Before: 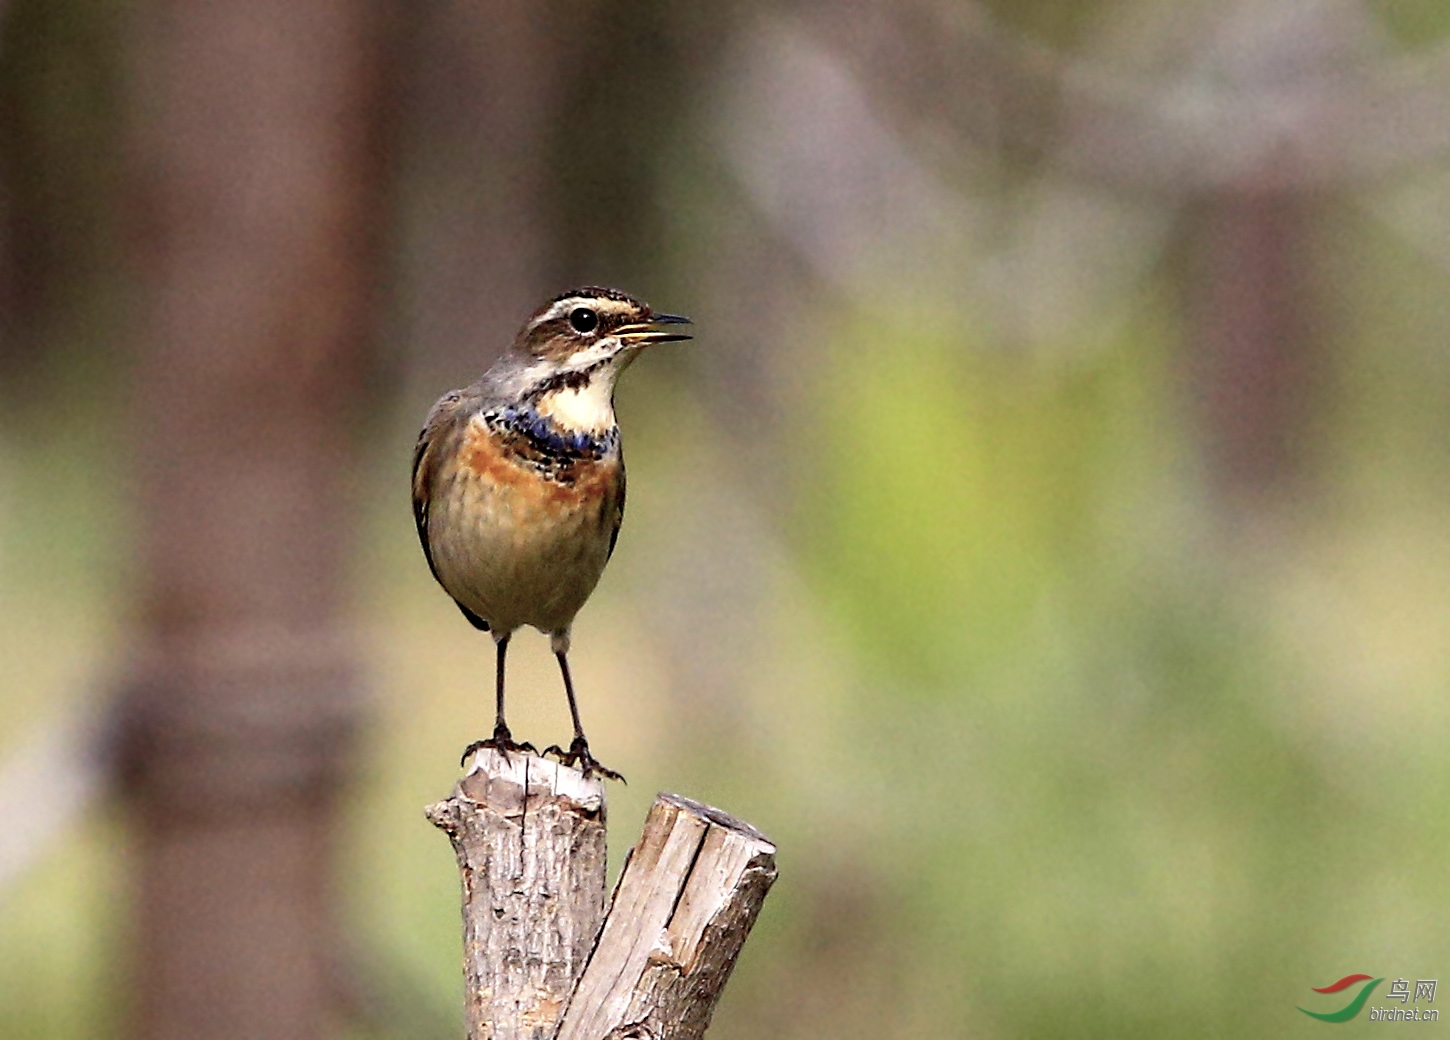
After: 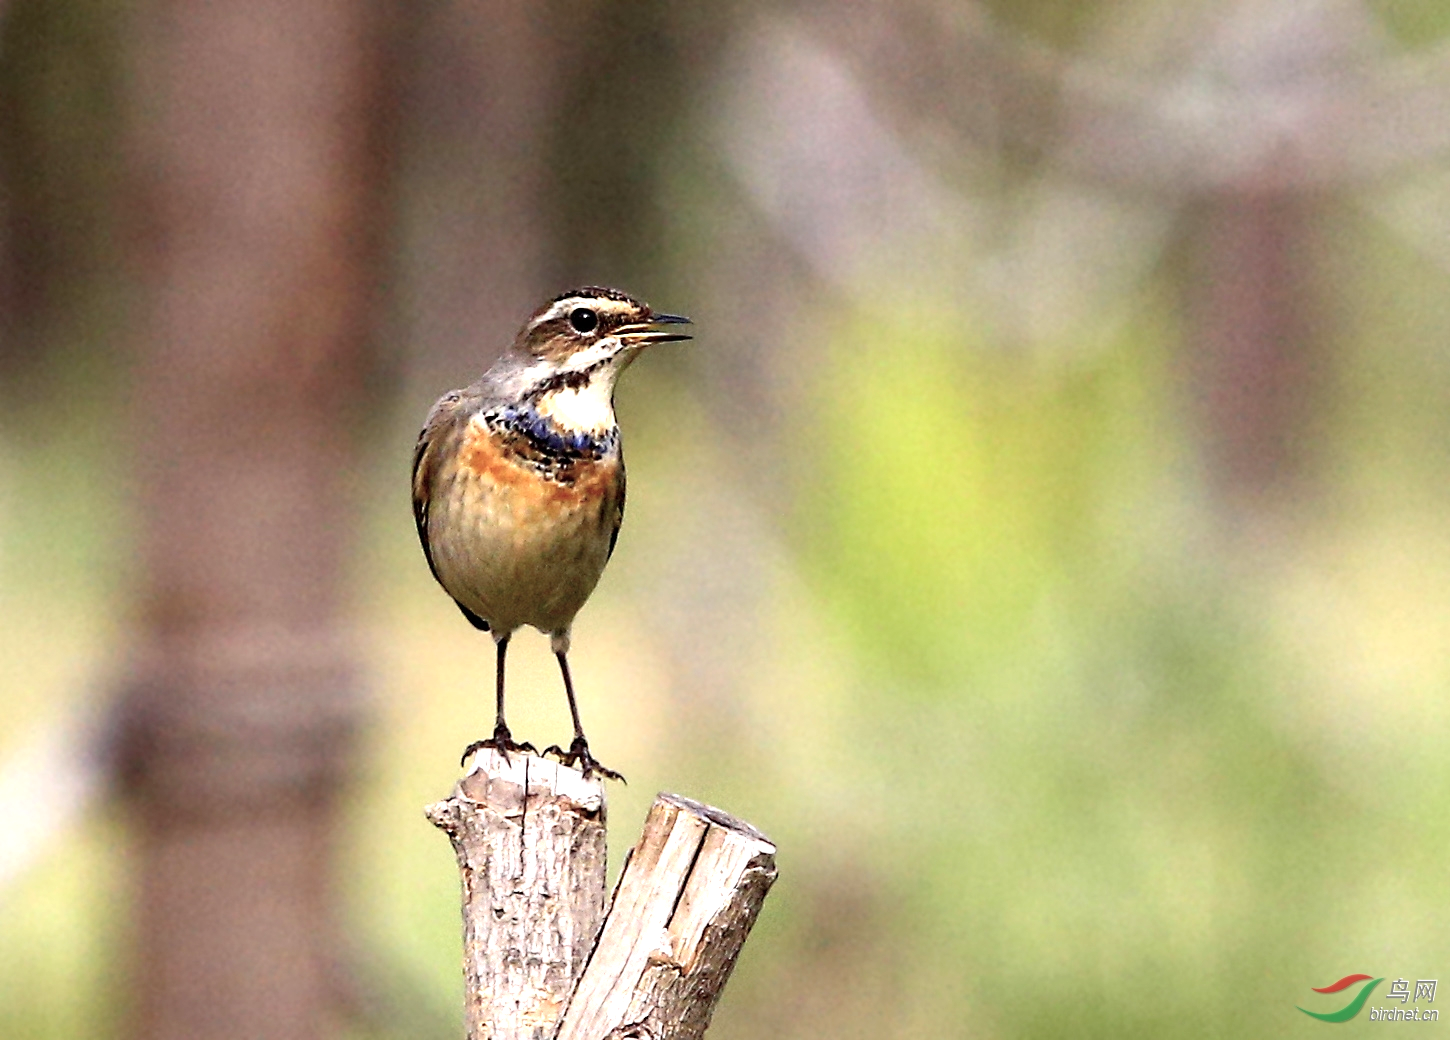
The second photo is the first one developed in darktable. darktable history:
exposure: exposure 0.652 EV, compensate exposure bias true, compensate highlight preservation false
